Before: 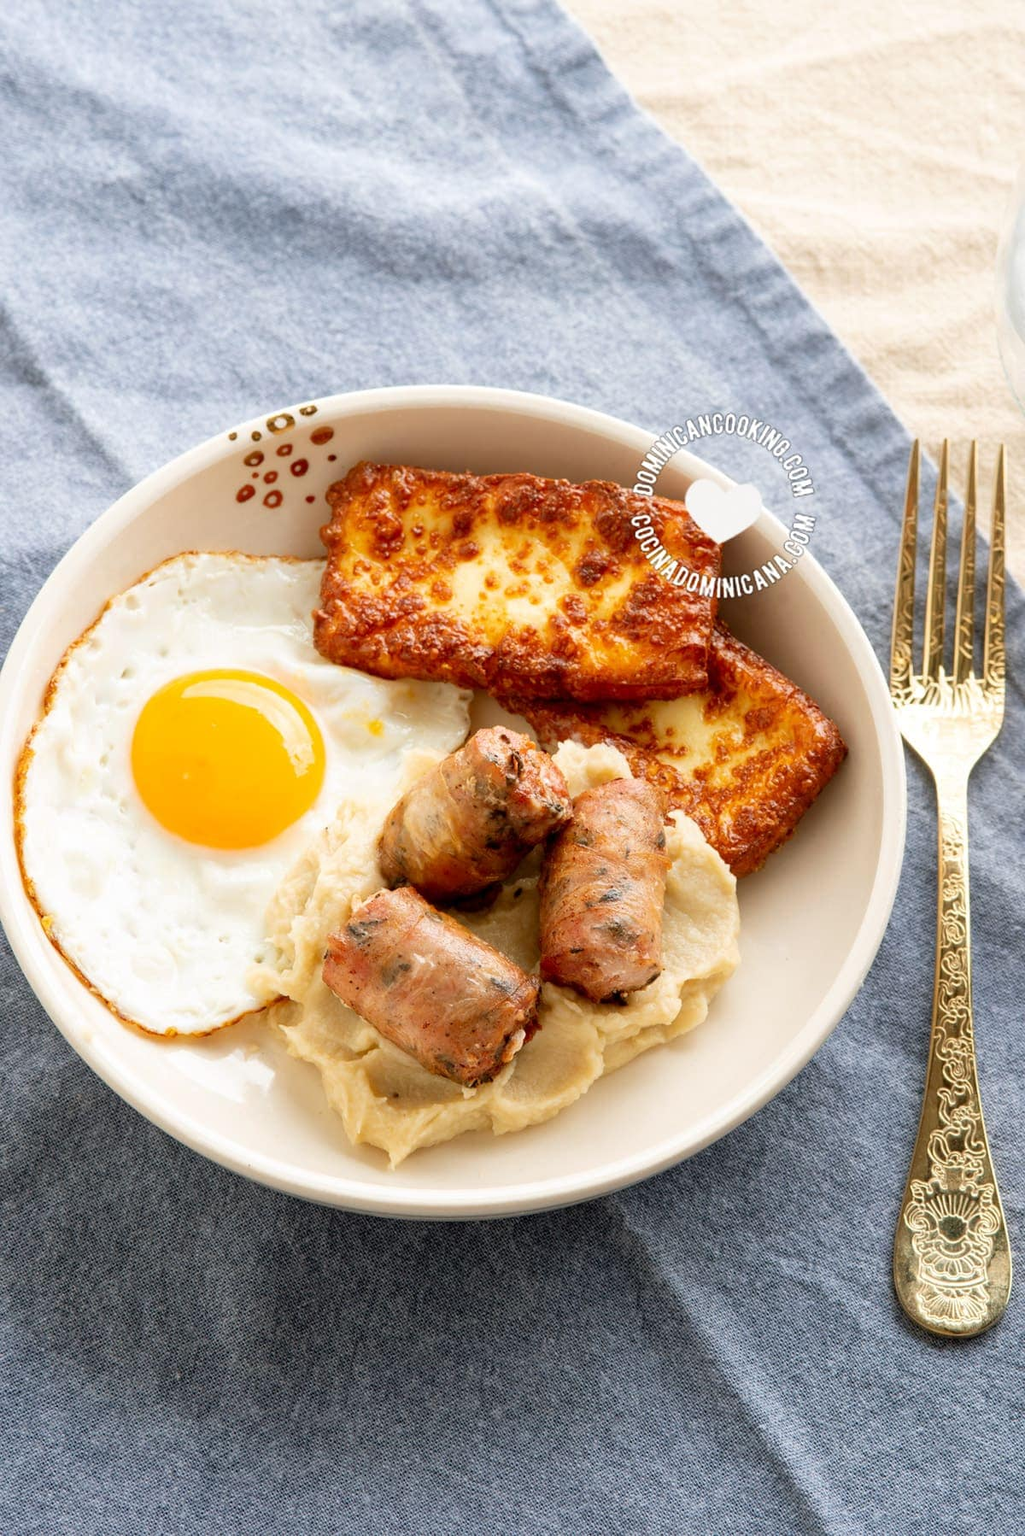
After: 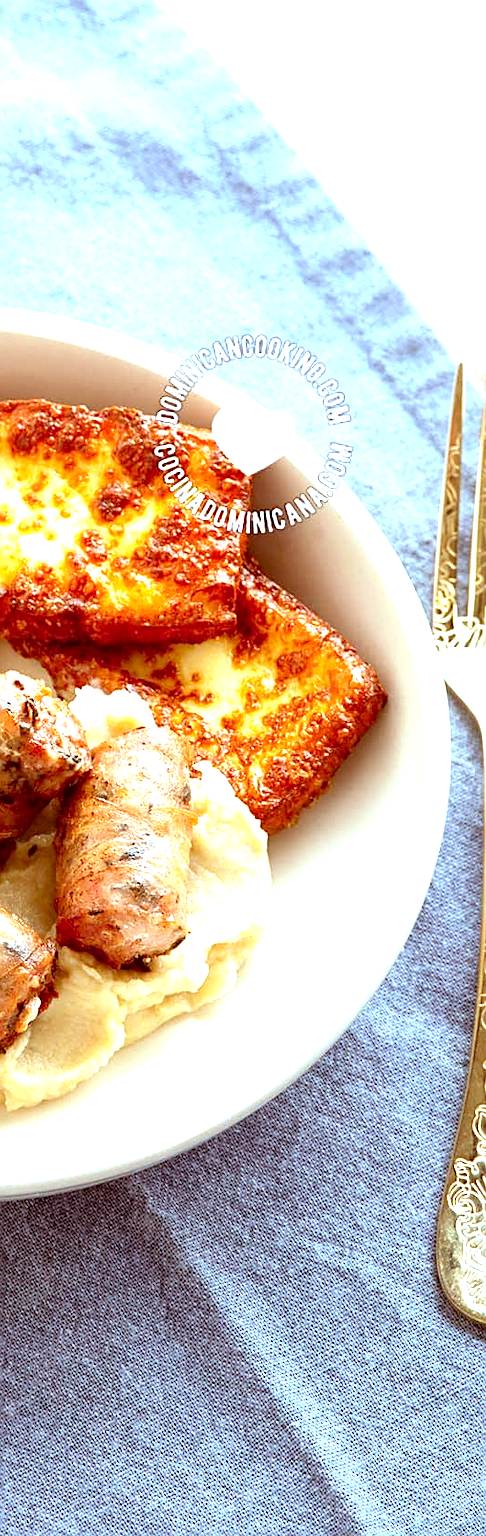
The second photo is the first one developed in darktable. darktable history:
white balance: red 0.926, green 1.003, blue 1.133
color correction: highlights a* -7.23, highlights b* -0.161, shadows a* 20.08, shadows b* 11.73
exposure: black level correction 0, exposure 1.1 EV, compensate highlight preservation false
sharpen: on, module defaults
crop: left 47.628%, top 6.643%, right 7.874%
